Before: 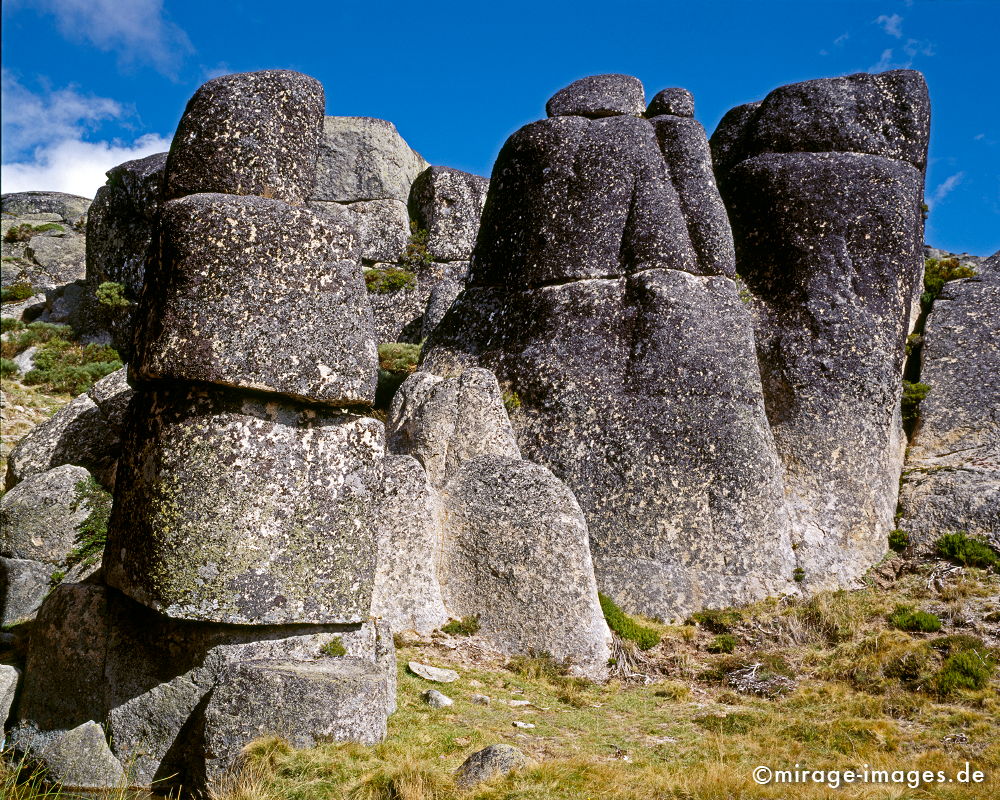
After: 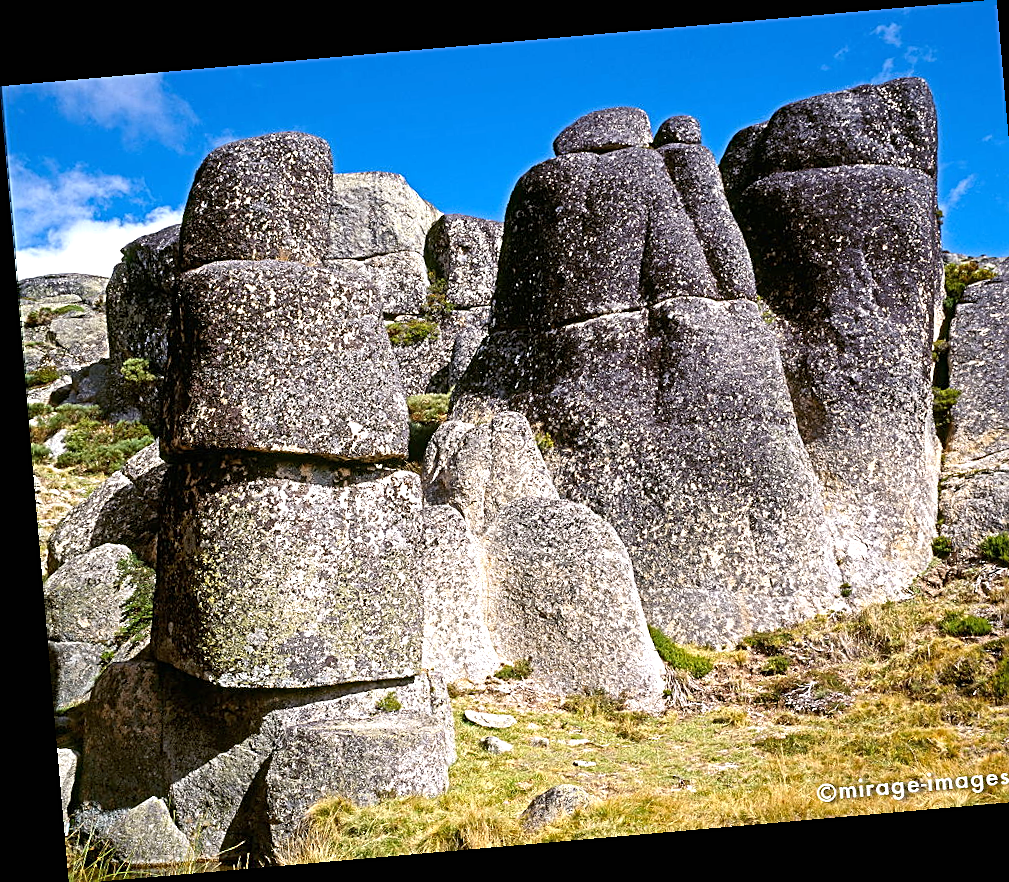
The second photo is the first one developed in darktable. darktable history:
sharpen: on, module defaults
rotate and perspective: rotation -4.98°, automatic cropping off
crop and rotate: right 5.167%
exposure: black level correction 0, exposure 0.7 EV, compensate exposure bias true, compensate highlight preservation false
